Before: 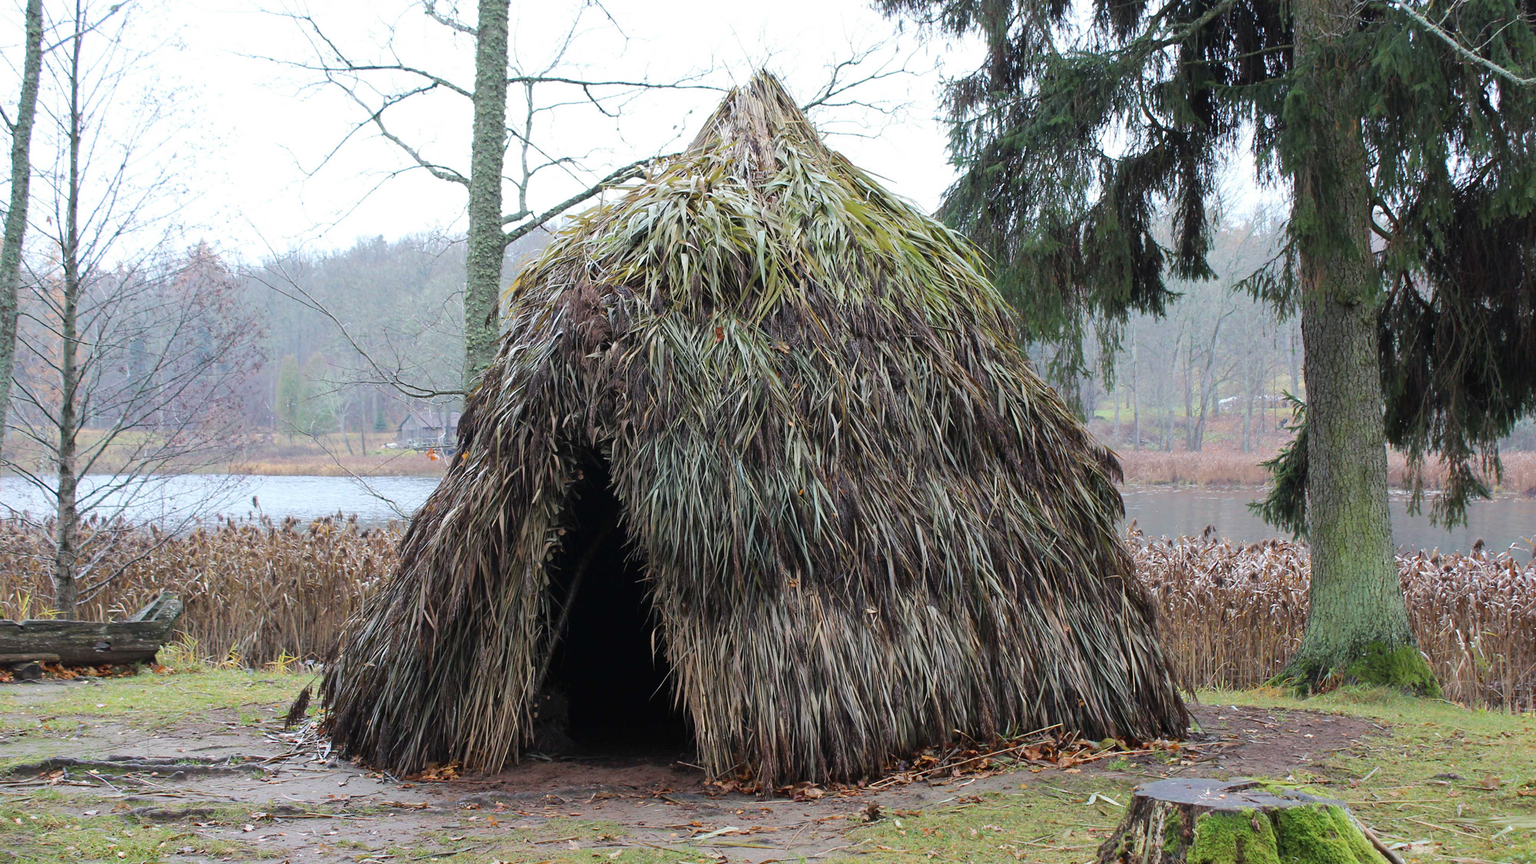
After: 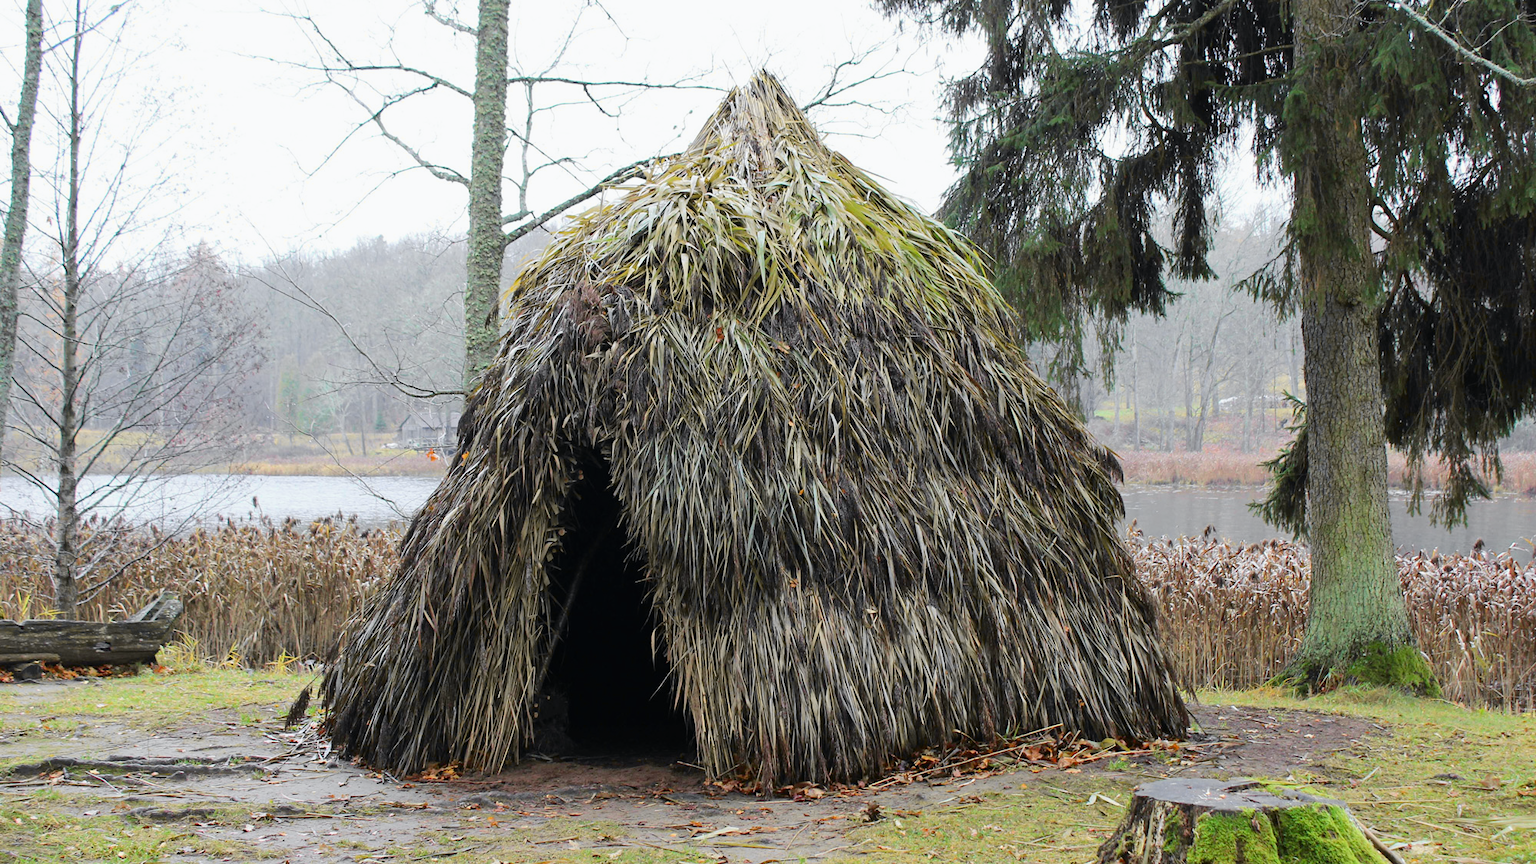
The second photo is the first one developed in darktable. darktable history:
tone curve: curves: ch0 [(0, 0) (0.071, 0.058) (0.266, 0.268) (0.498, 0.542) (0.766, 0.807) (1, 0.983)]; ch1 [(0, 0) (0.346, 0.307) (0.408, 0.387) (0.463, 0.465) (0.482, 0.493) (0.502, 0.499) (0.517, 0.505) (0.55, 0.554) (0.597, 0.61) (0.651, 0.698) (1, 1)]; ch2 [(0, 0) (0.346, 0.34) (0.434, 0.46) (0.485, 0.494) (0.5, 0.498) (0.509, 0.517) (0.526, 0.539) (0.583, 0.603) (0.625, 0.659) (1, 1)], color space Lab, independent channels, preserve colors none
